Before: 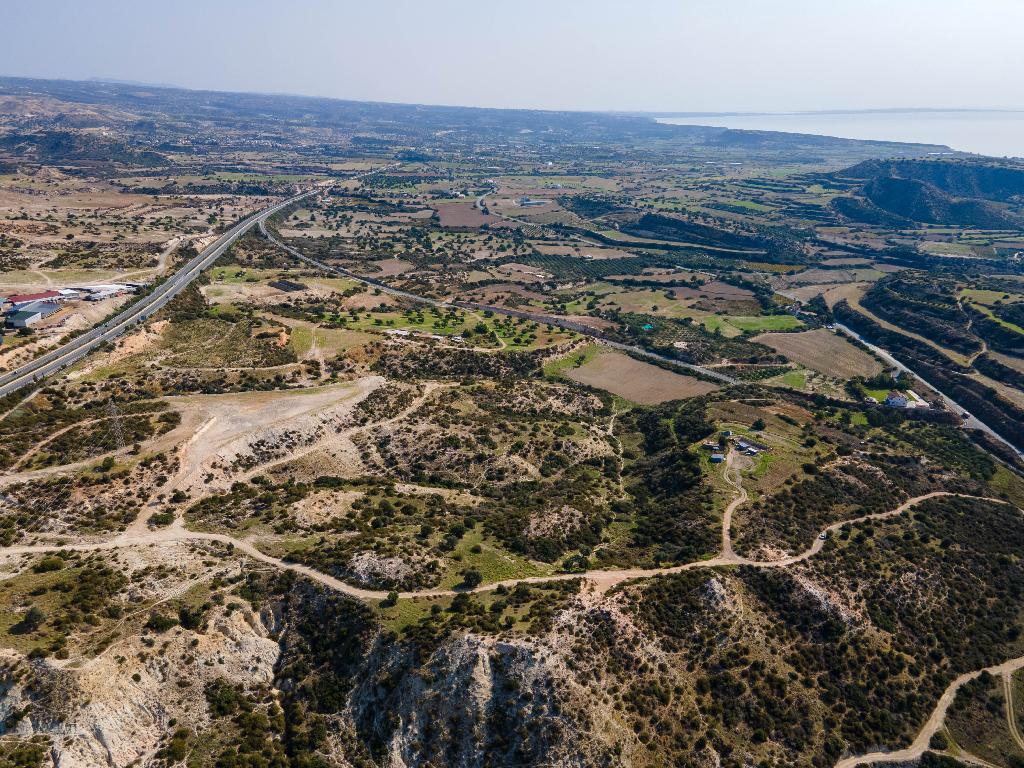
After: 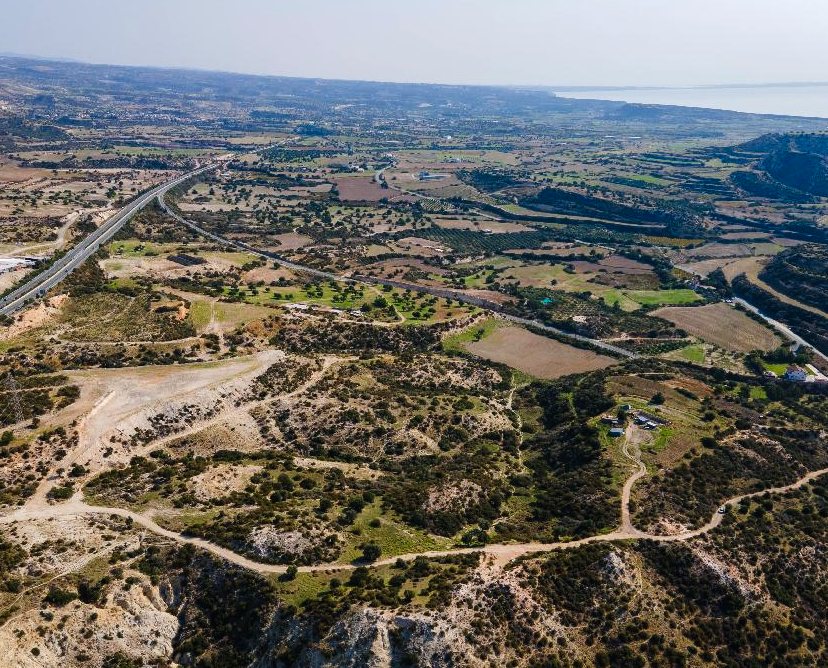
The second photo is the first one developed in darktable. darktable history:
crop: left 9.929%, top 3.475%, right 9.188%, bottom 9.529%
tone curve: curves: ch0 [(0, 0) (0.003, 0.013) (0.011, 0.016) (0.025, 0.023) (0.044, 0.036) (0.069, 0.051) (0.1, 0.076) (0.136, 0.107) (0.177, 0.145) (0.224, 0.186) (0.277, 0.246) (0.335, 0.311) (0.399, 0.378) (0.468, 0.462) (0.543, 0.548) (0.623, 0.636) (0.709, 0.728) (0.801, 0.816) (0.898, 0.9) (1, 1)], preserve colors none
